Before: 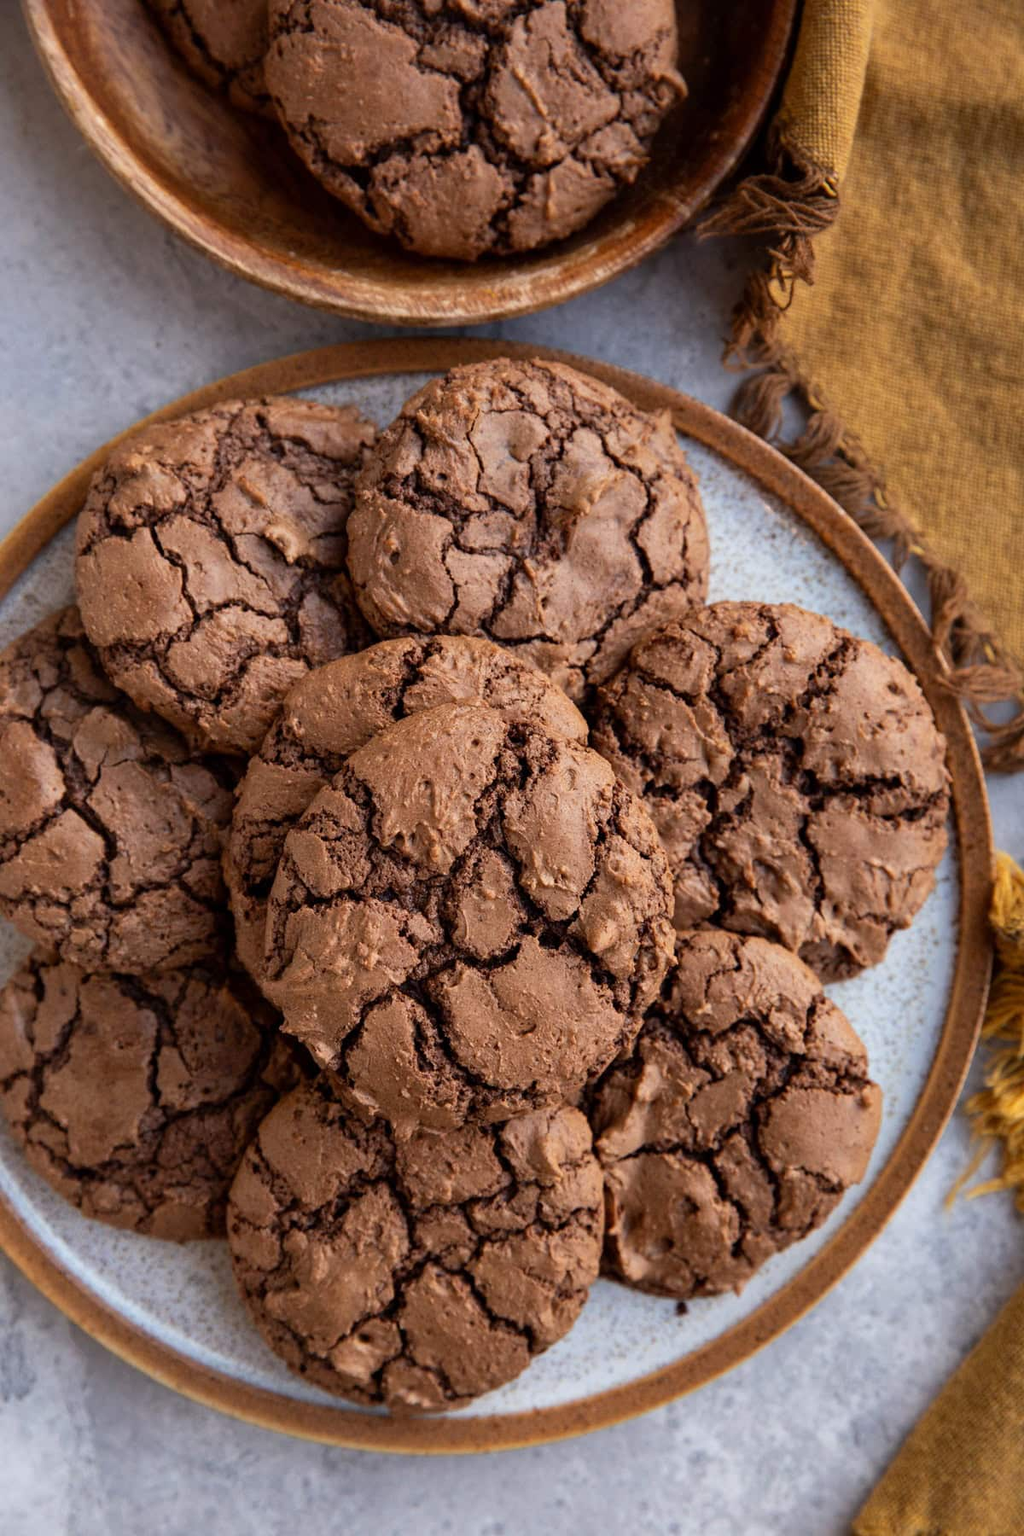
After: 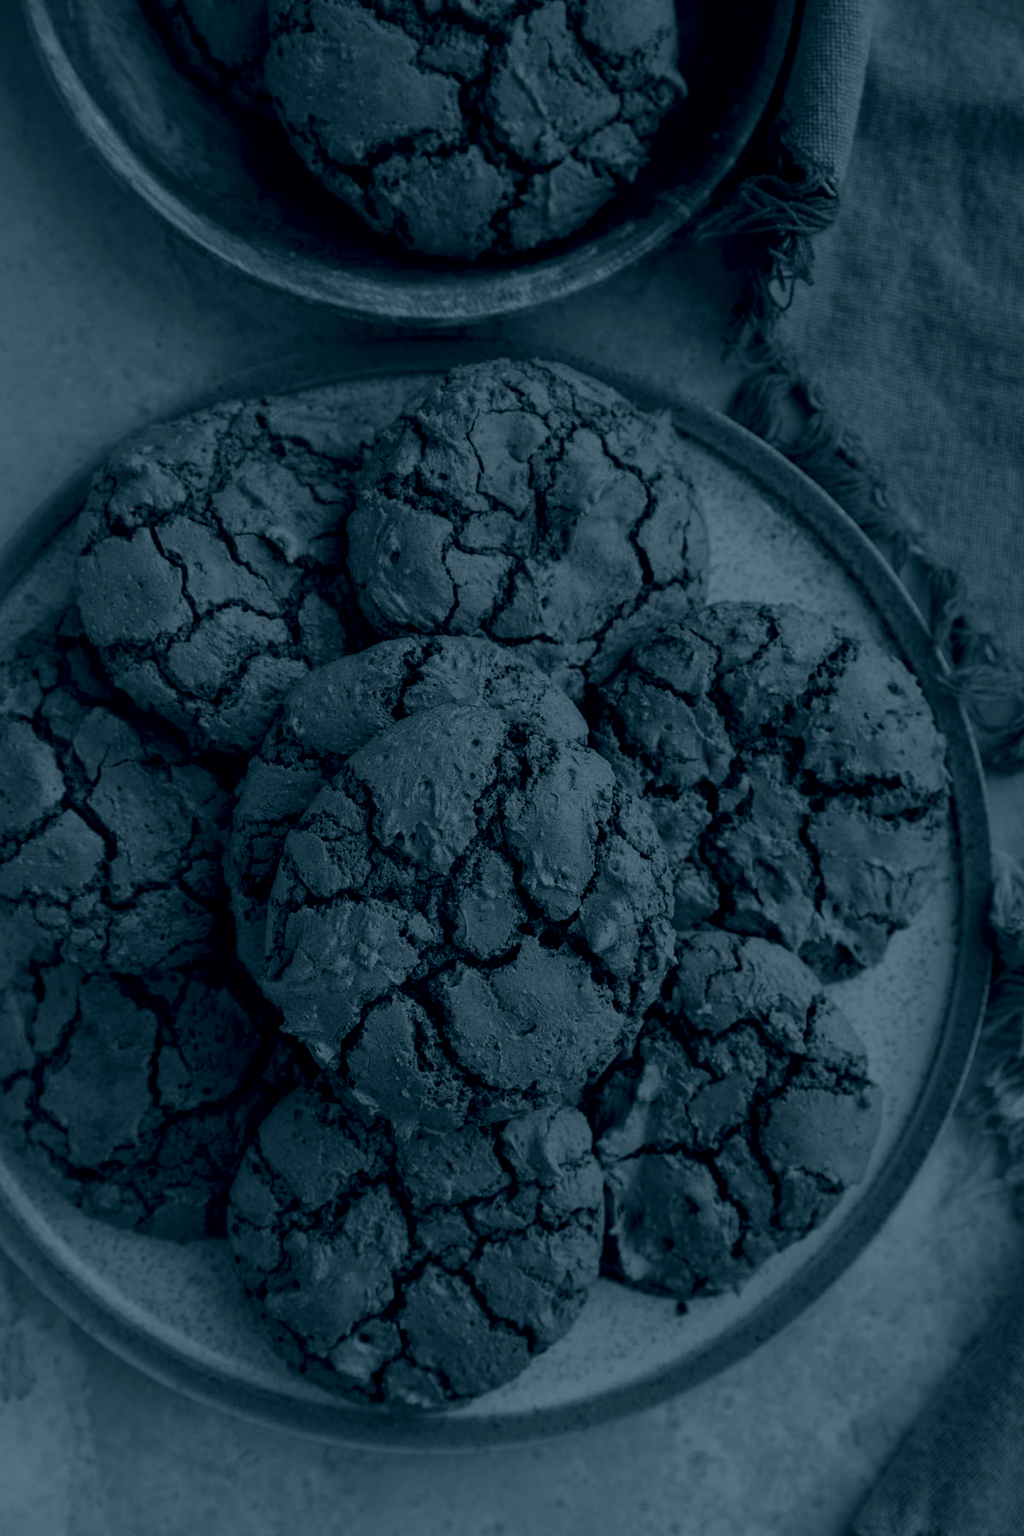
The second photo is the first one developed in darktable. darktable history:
exposure: compensate highlight preservation false
colorize: hue 194.4°, saturation 29%, source mix 61.75%, lightness 3.98%, version 1
